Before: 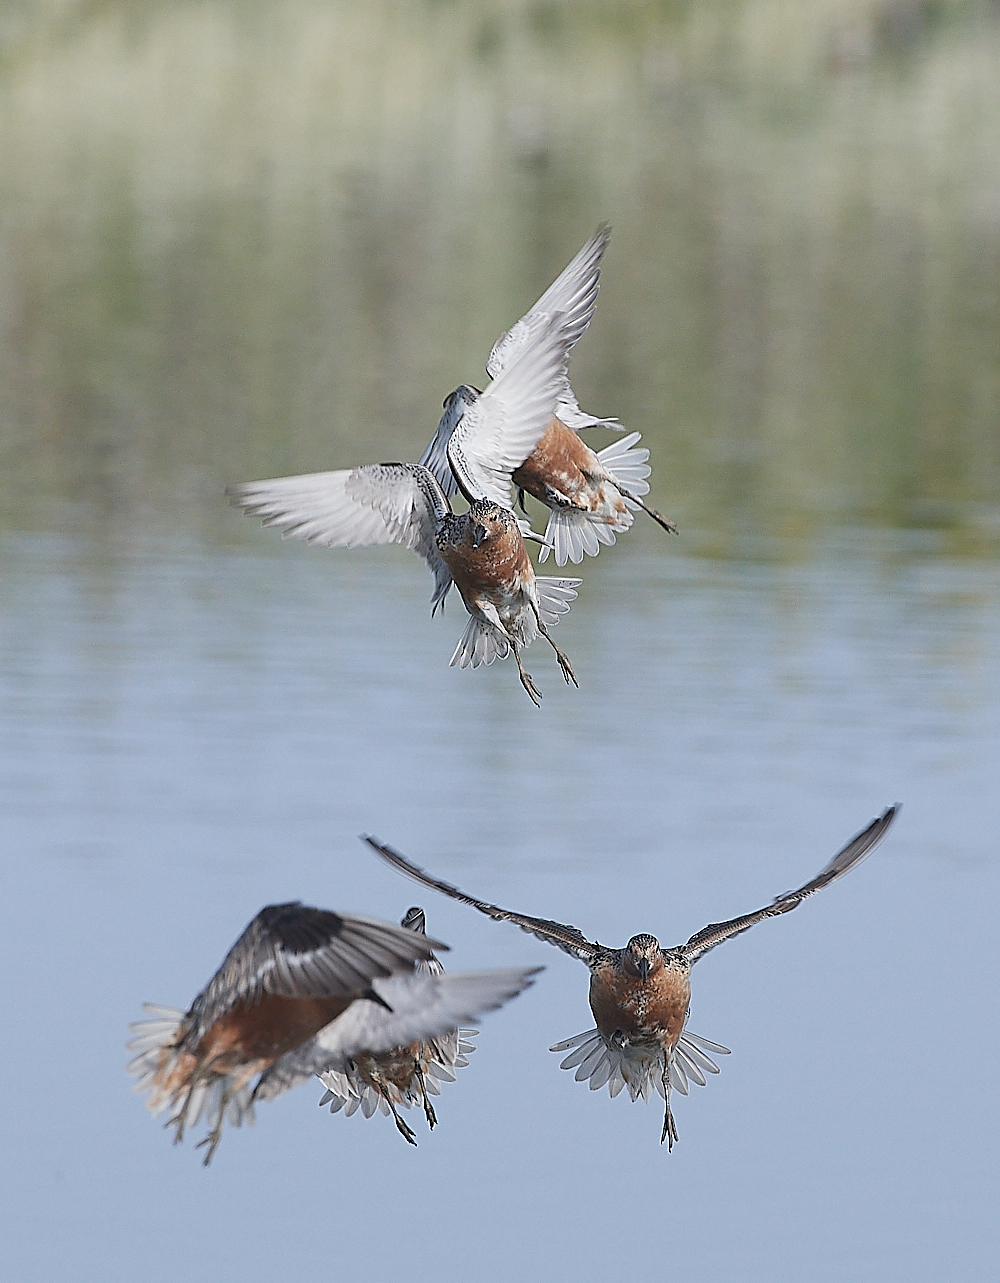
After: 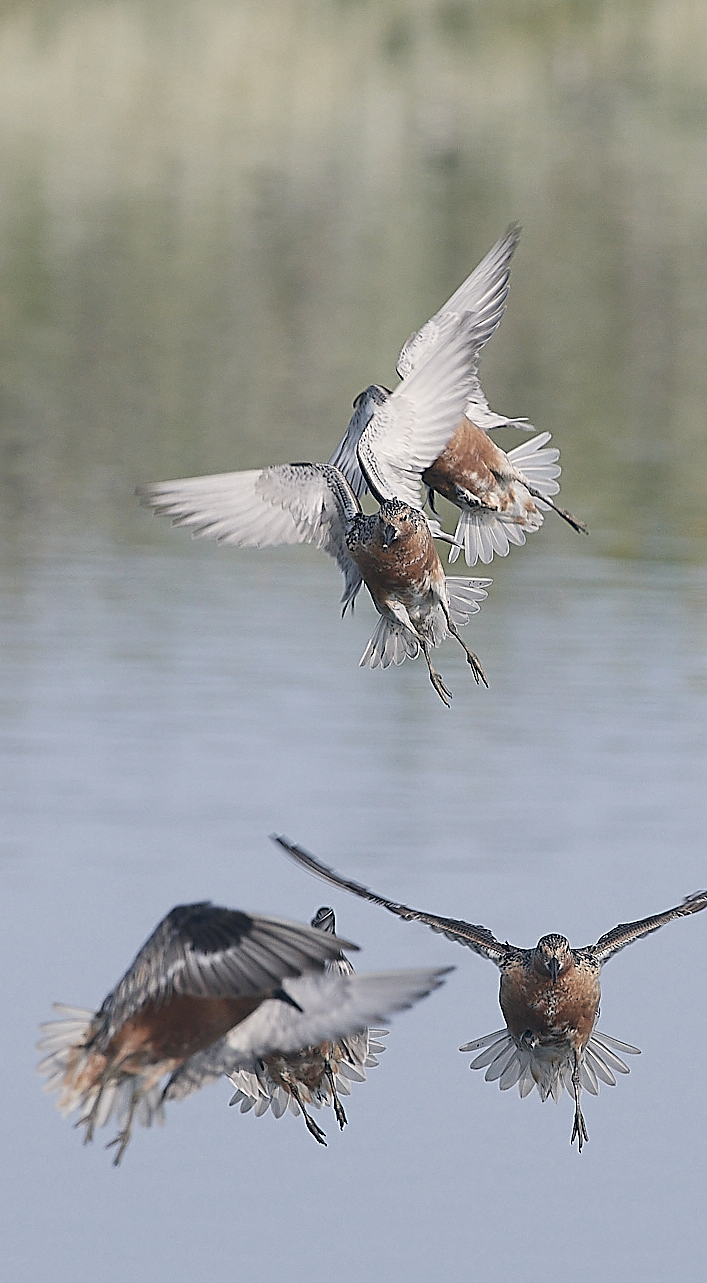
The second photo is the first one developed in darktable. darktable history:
color correction: highlights a* 2.74, highlights b* 5.02, shadows a* -2.2, shadows b* -4.91, saturation 0.824
crop and rotate: left 9.061%, right 20.15%
